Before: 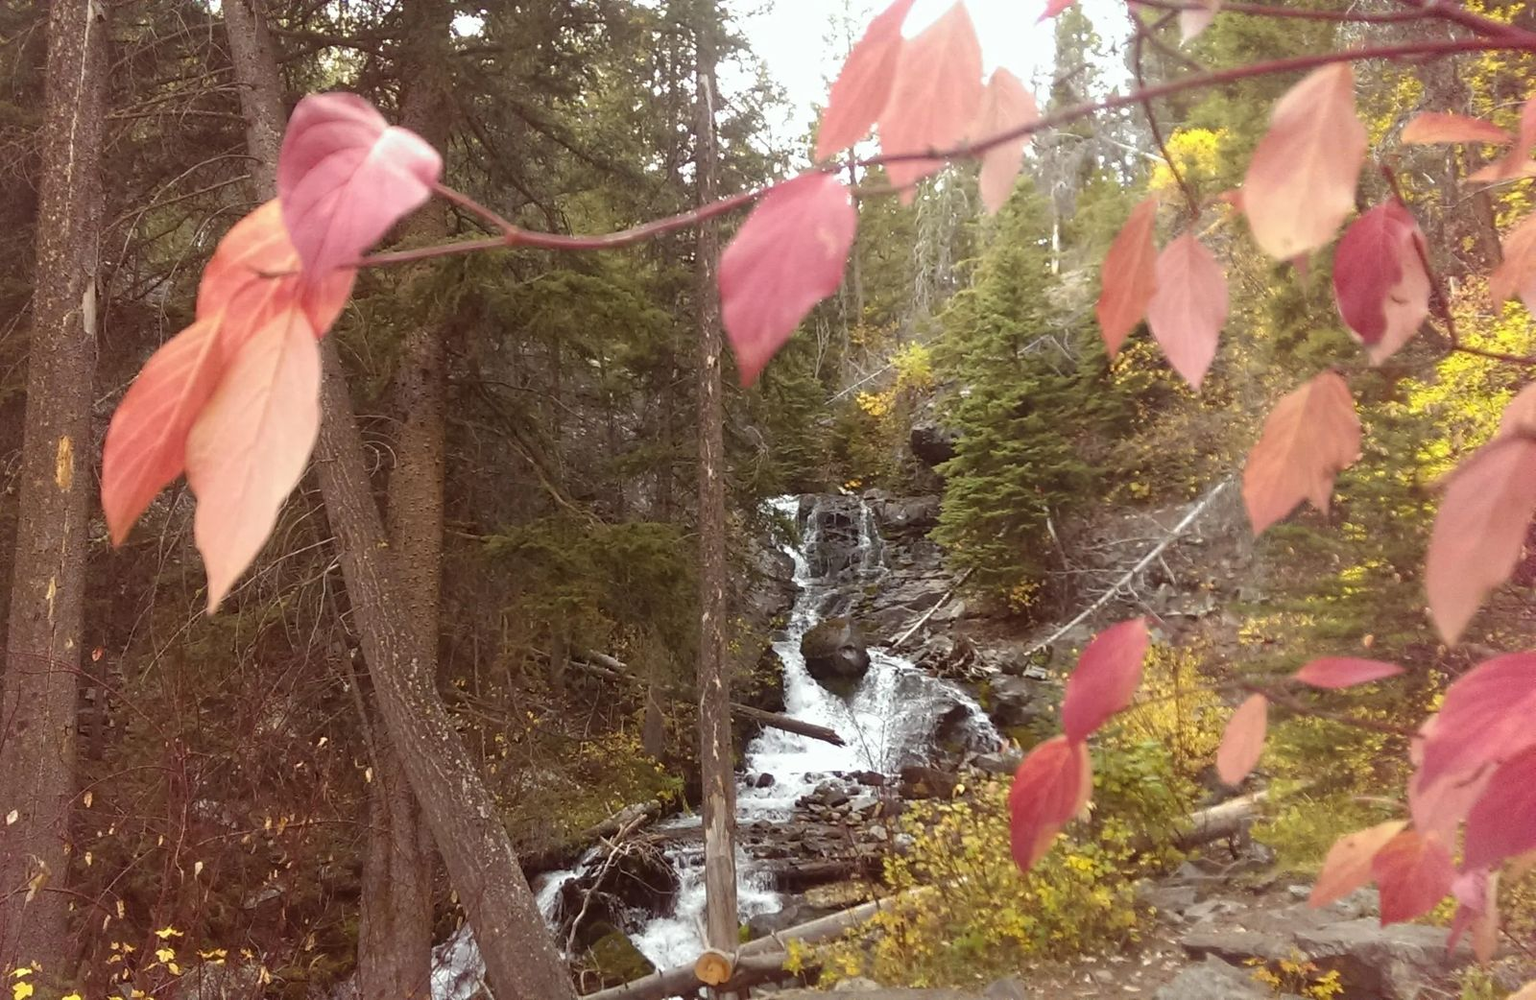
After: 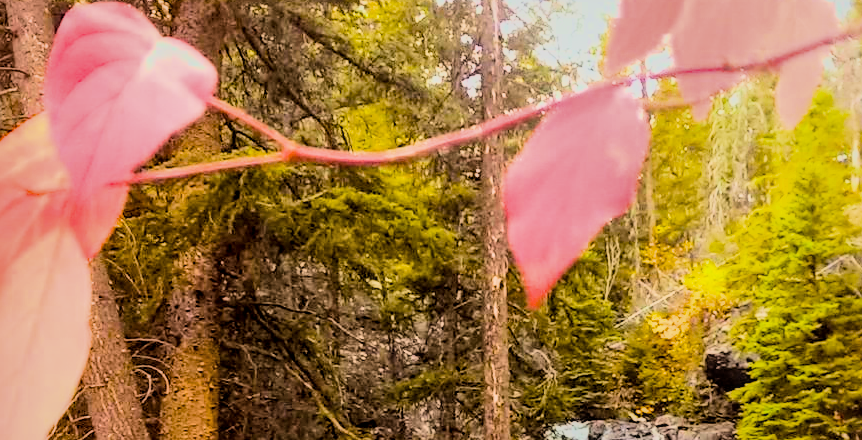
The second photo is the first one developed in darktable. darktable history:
sharpen: amount 0.2
crop: left 15.306%, top 9.065%, right 30.789%, bottom 48.638%
filmic rgb: hardness 4.17, contrast 1.364, color science v6 (2022)
local contrast: on, module defaults
tone equalizer: on, module defaults
color balance: input saturation 134.34%, contrast -10.04%, contrast fulcrum 19.67%, output saturation 133.51%
rgb curve: curves: ch0 [(0, 0) (0.21, 0.15) (0.24, 0.21) (0.5, 0.75) (0.75, 0.96) (0.89, 0.99) (1, 1)]; ch1 [(0, 0.02) (0.21, 0.13) (0.25, 0.2) (0.5, 0.67) (0.75, 0.9) (0.89, 0.97) (1, 1)]; ch2 [(0, 0.02) (0.21, 0.13) (0.25, 0.2) (0.5, 0.67) (0.75, 0.9) (0.89, 0.97) (1, 1)], compensate middle gray true
shadows and highlights: shadows 40, highlights -60
